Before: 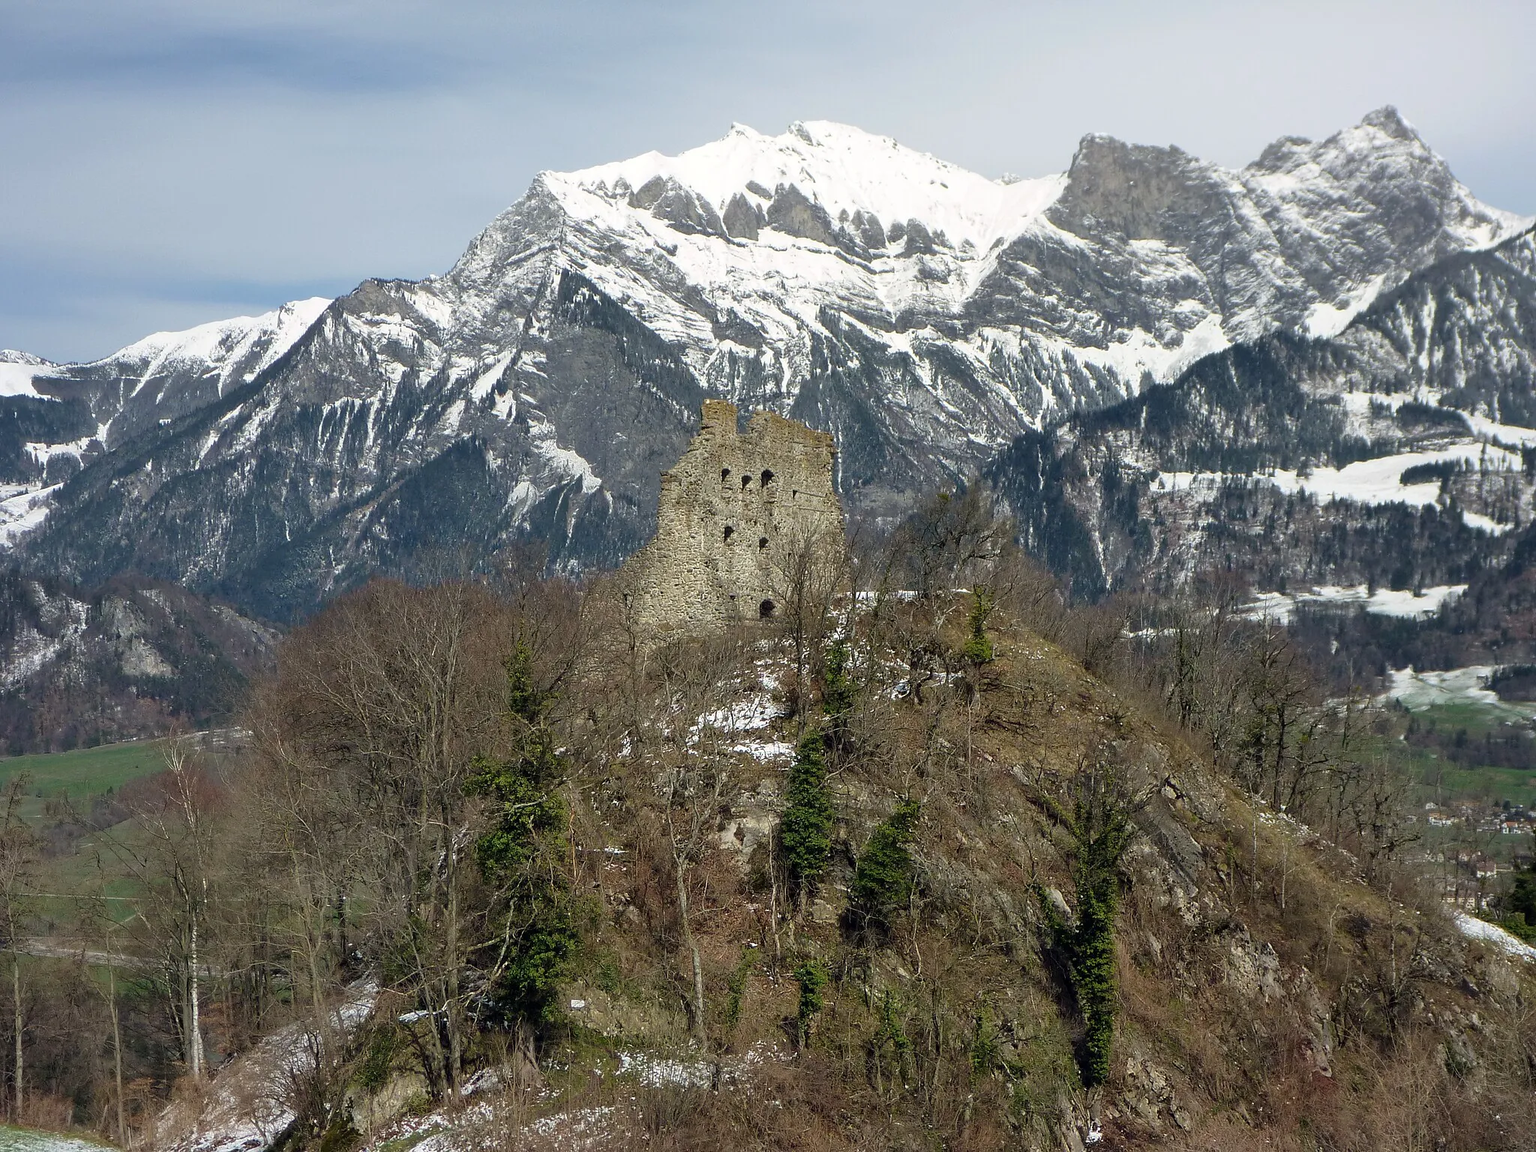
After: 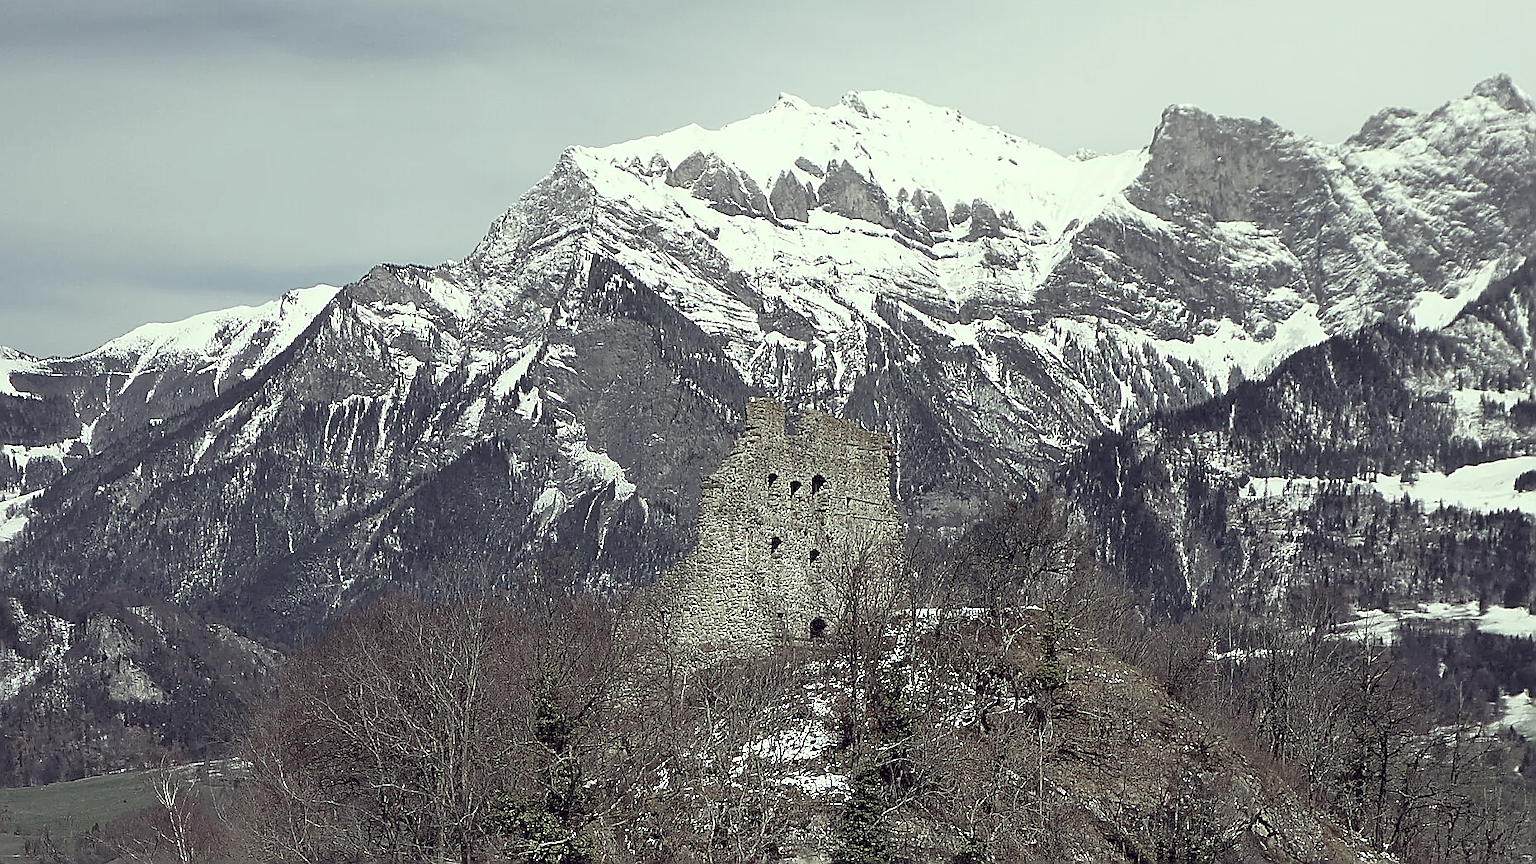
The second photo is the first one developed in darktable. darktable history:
shadows and highlights: shadows -30.19, highlights 30.05
sharpen: radius 1.734, amount 1.277
color correction: highlights a* -20.51, highlights b* 19.99, shadows a* 19.47, shadows b* -19.93, saturation 0.4
crop: left 1.534%, top 3.358%, right 7.536%, bottom 28.412%
